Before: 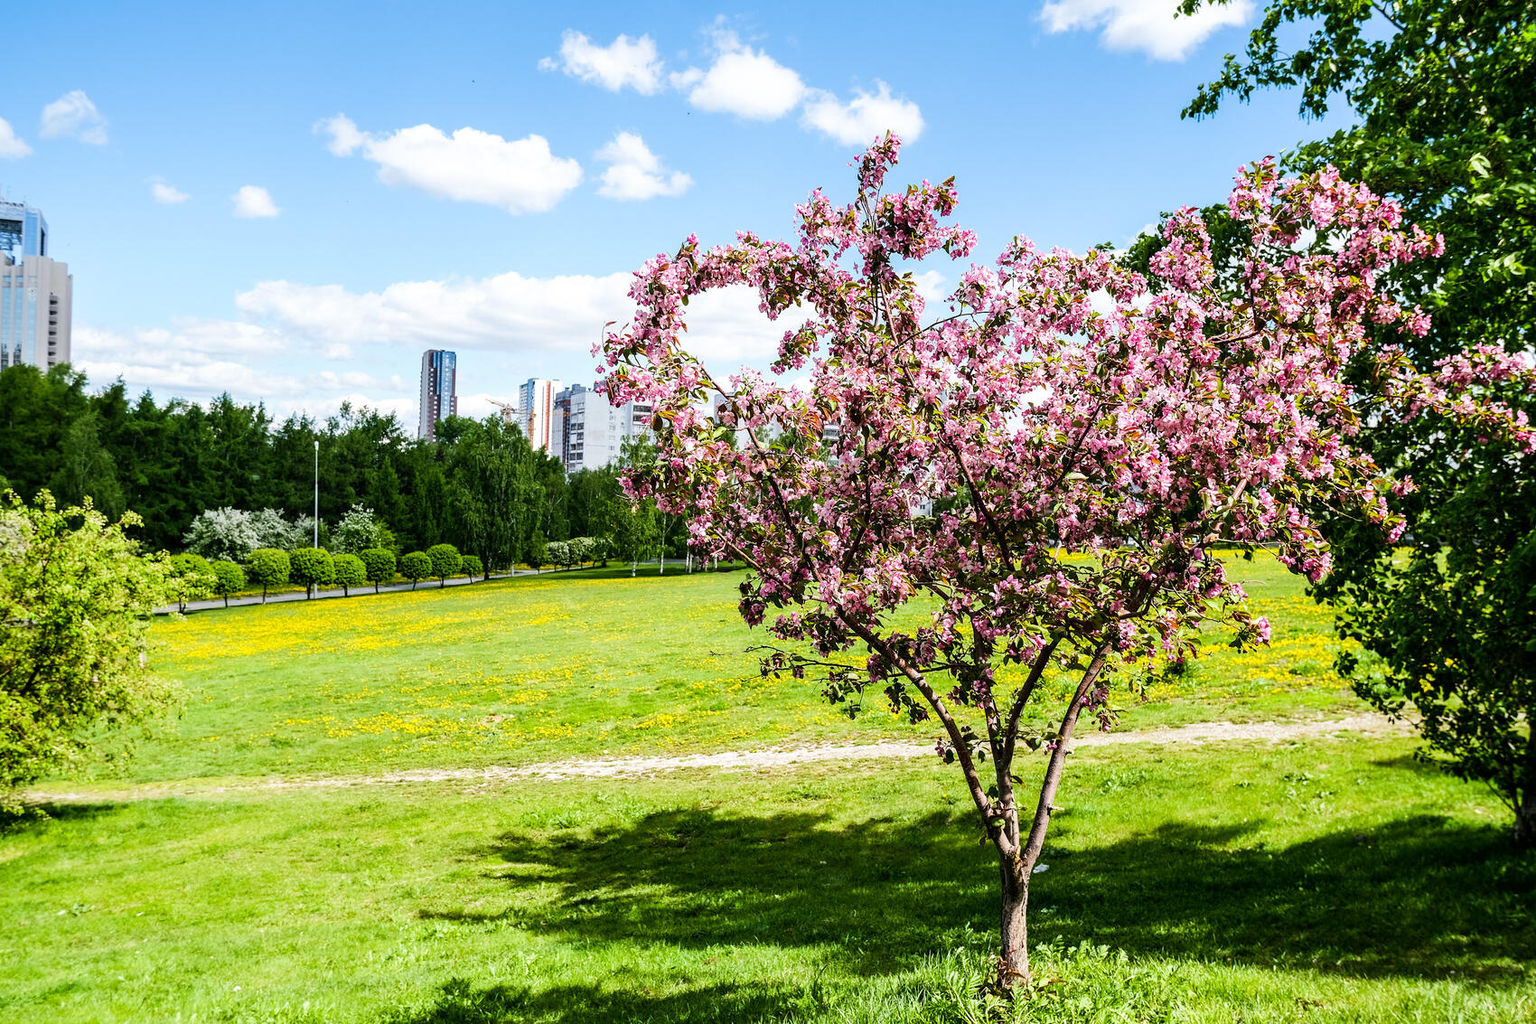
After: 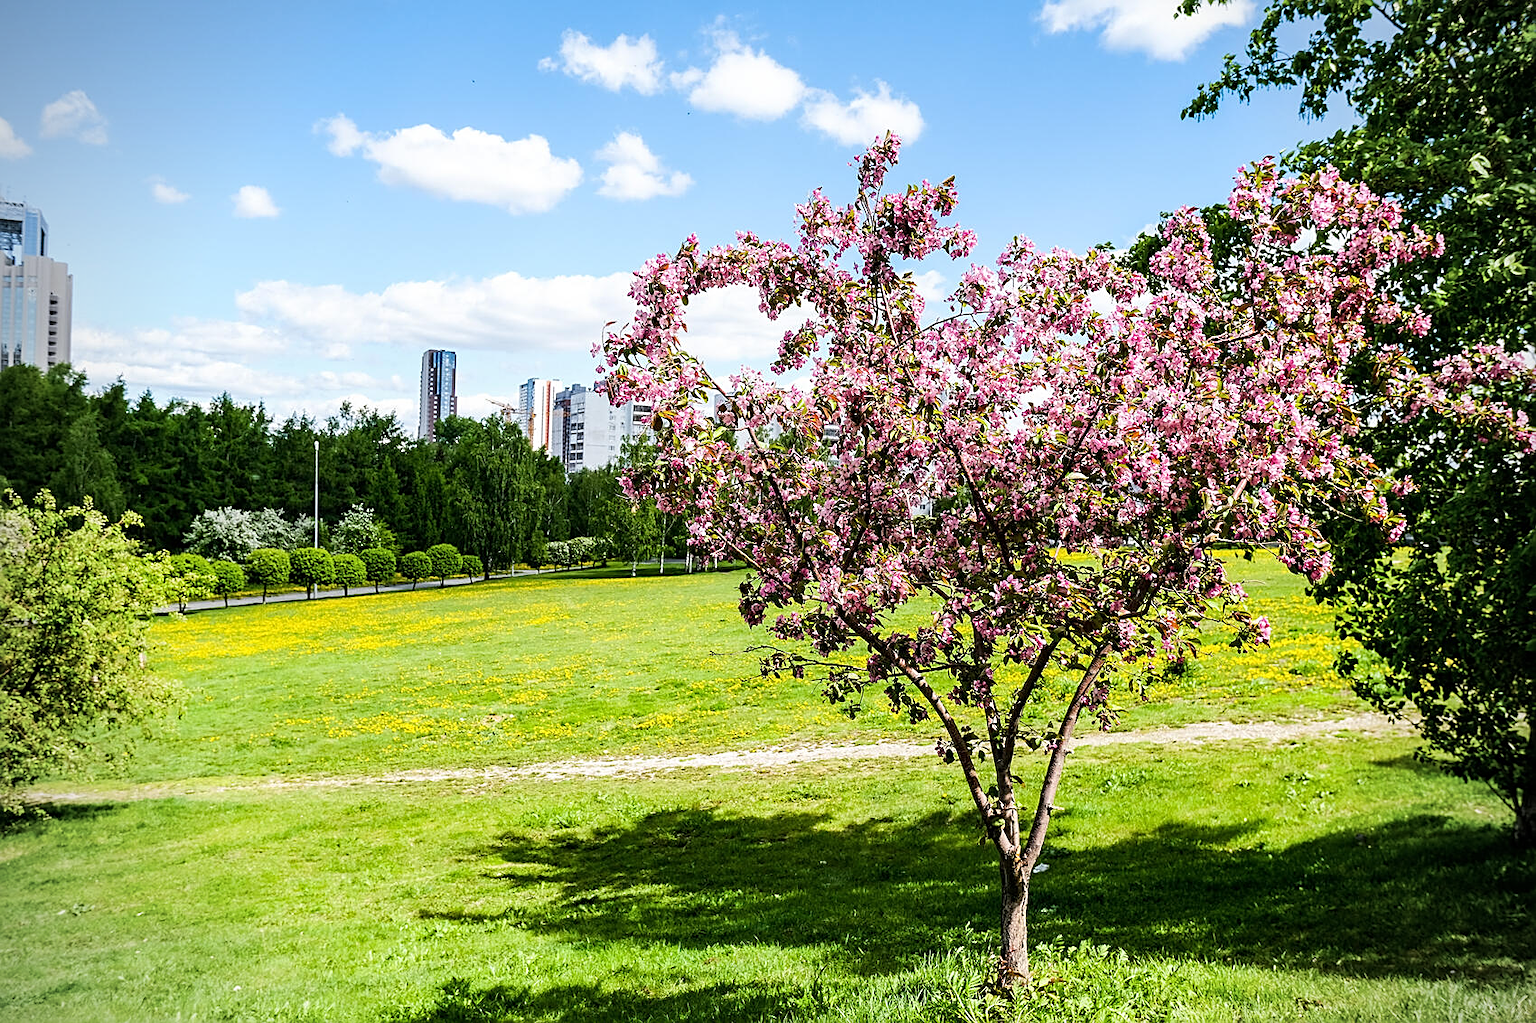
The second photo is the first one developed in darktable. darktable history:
vignetting: fall-off radius 60.92%
sharpen: on, module defaults
